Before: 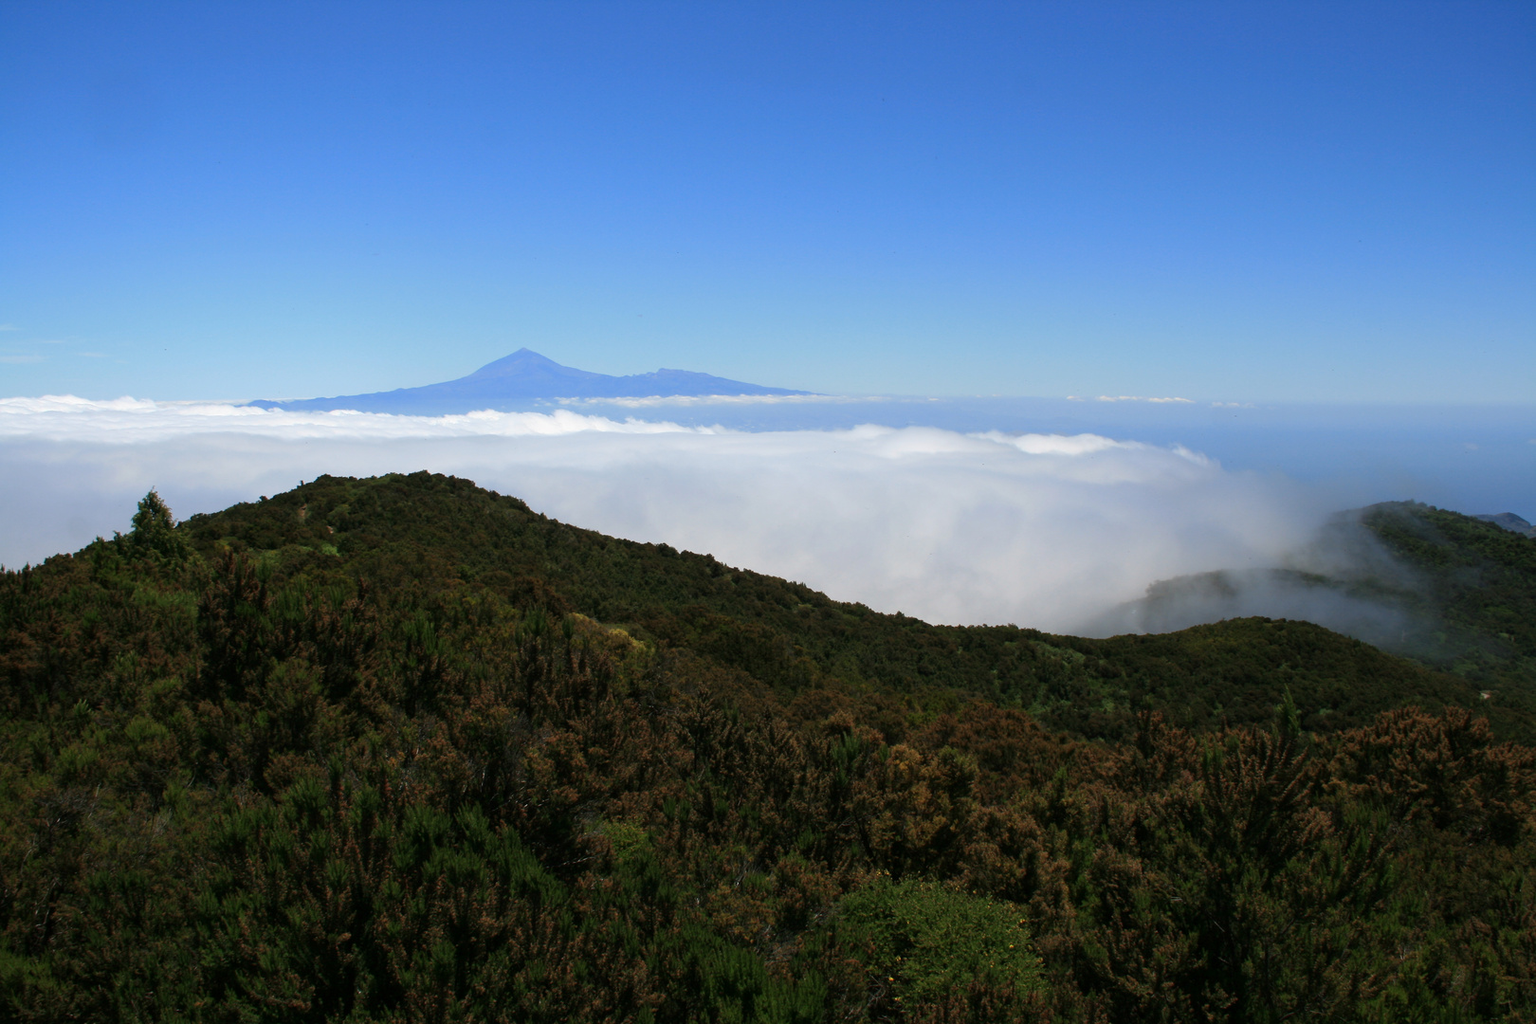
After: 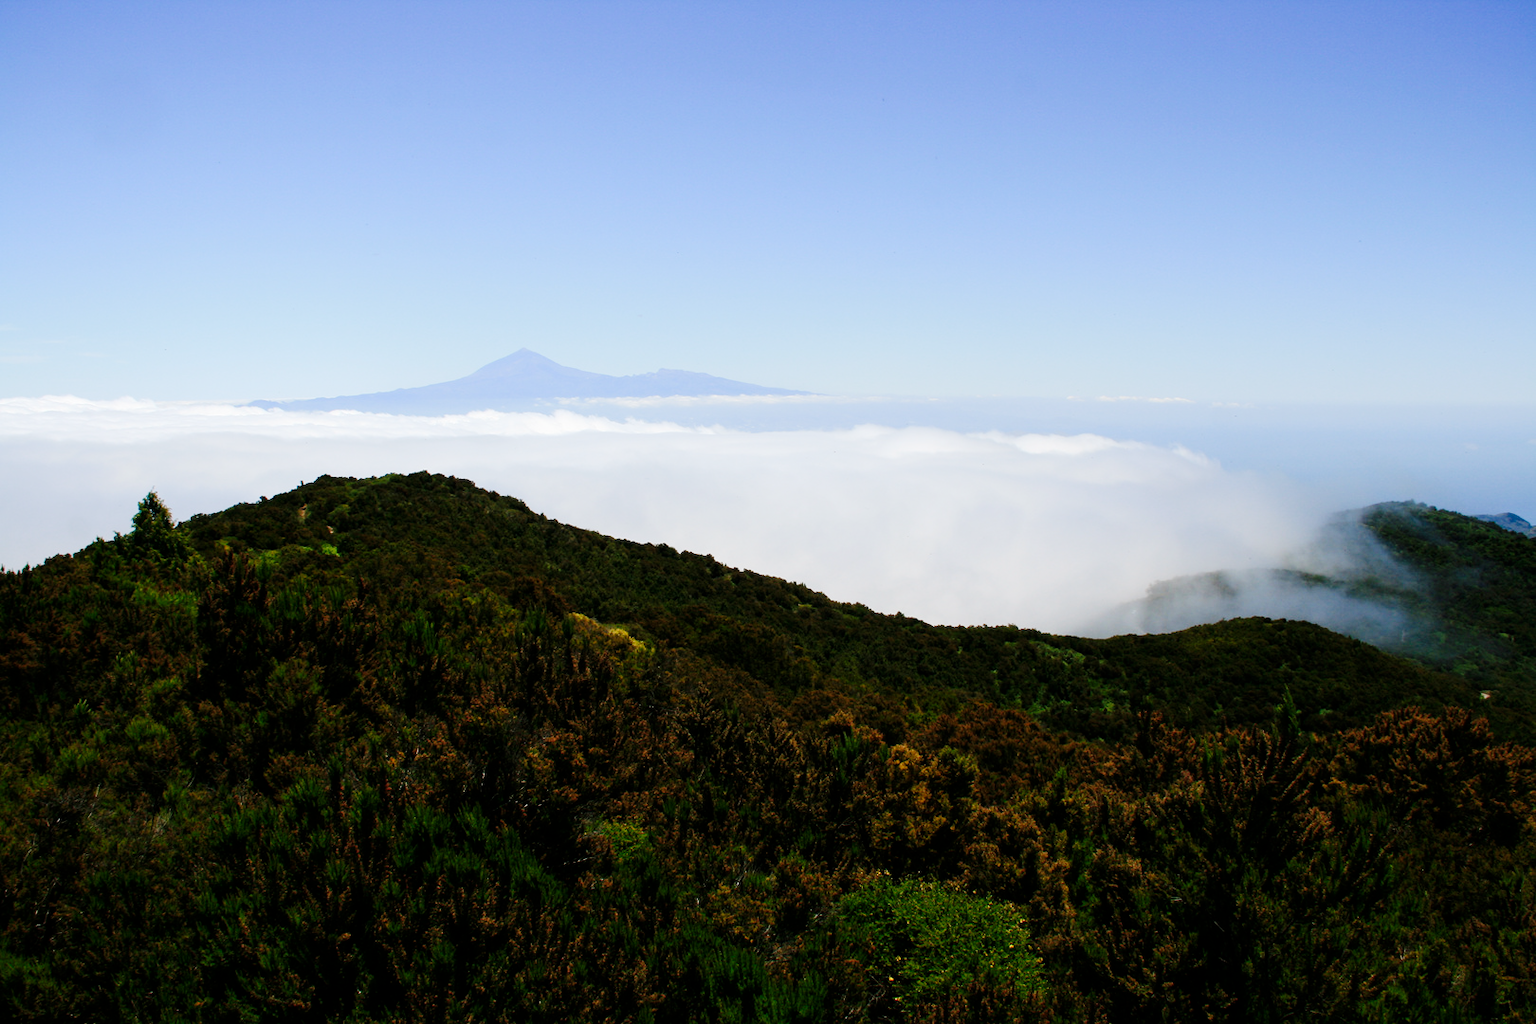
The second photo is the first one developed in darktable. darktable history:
tone curve: curves: ch0 [(0, 0) (0.004, 0) (0.133, 0.071) (0.341, 0.453) (0.839, 0.922) (1, 1)], preserve colors none
